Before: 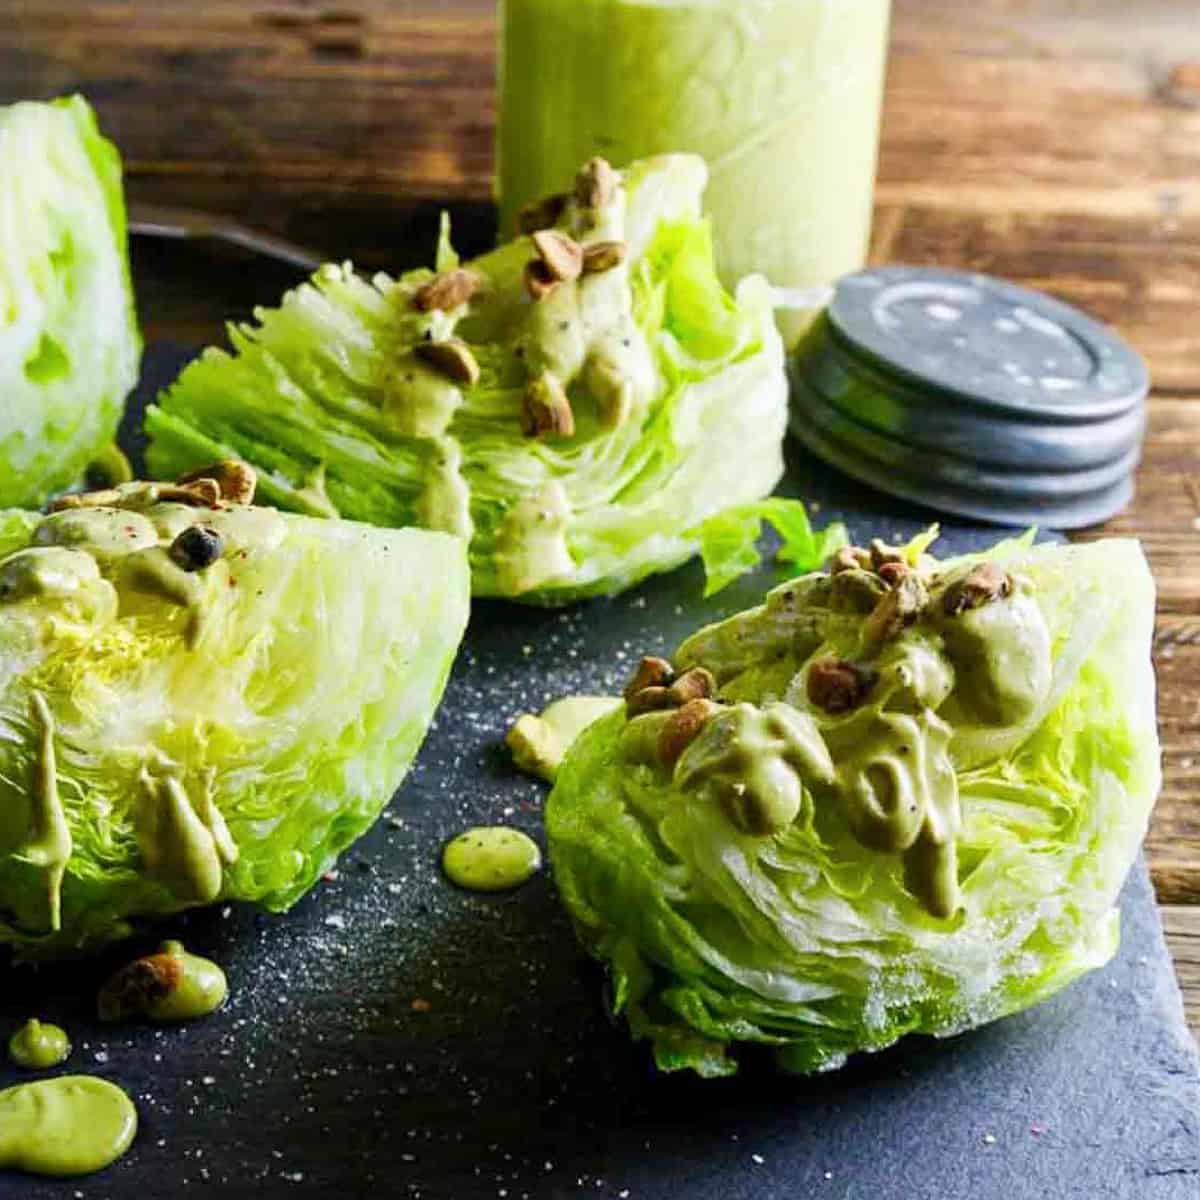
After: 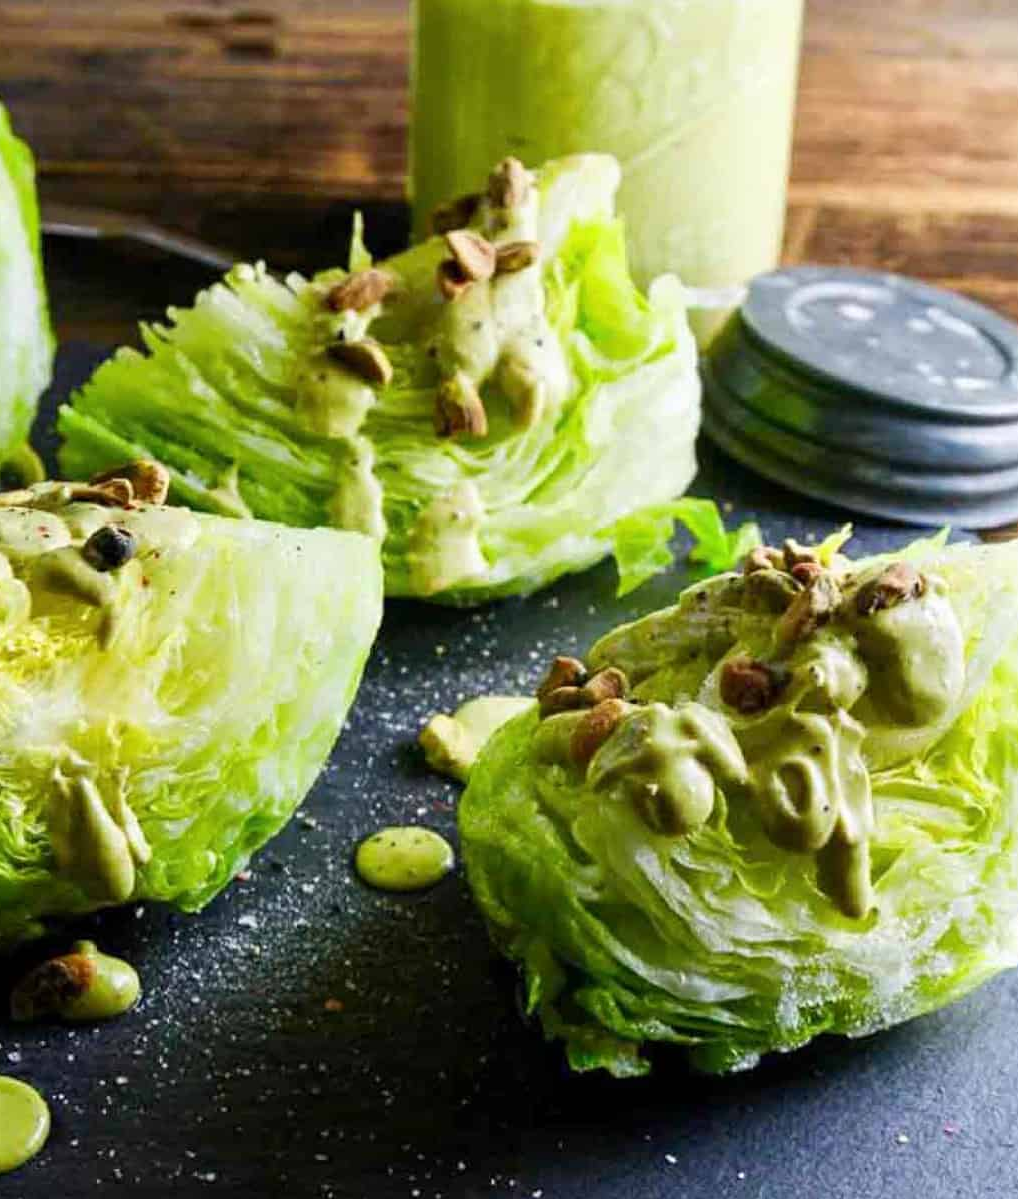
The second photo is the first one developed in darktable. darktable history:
crop: left 7.318%, right 7.839%
